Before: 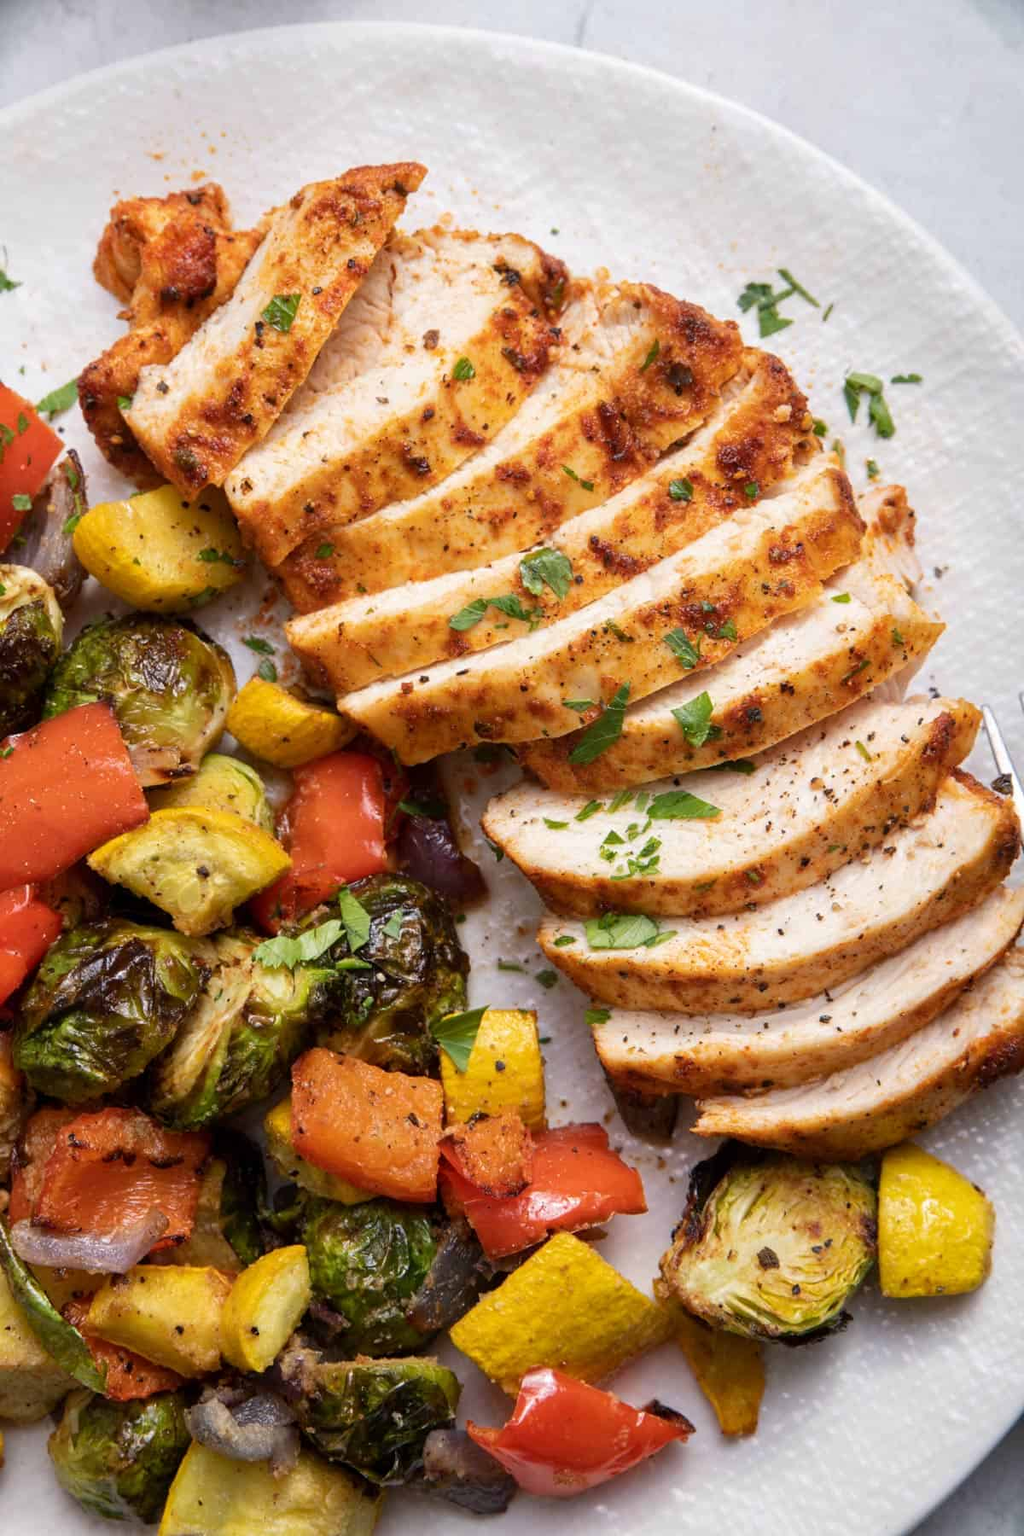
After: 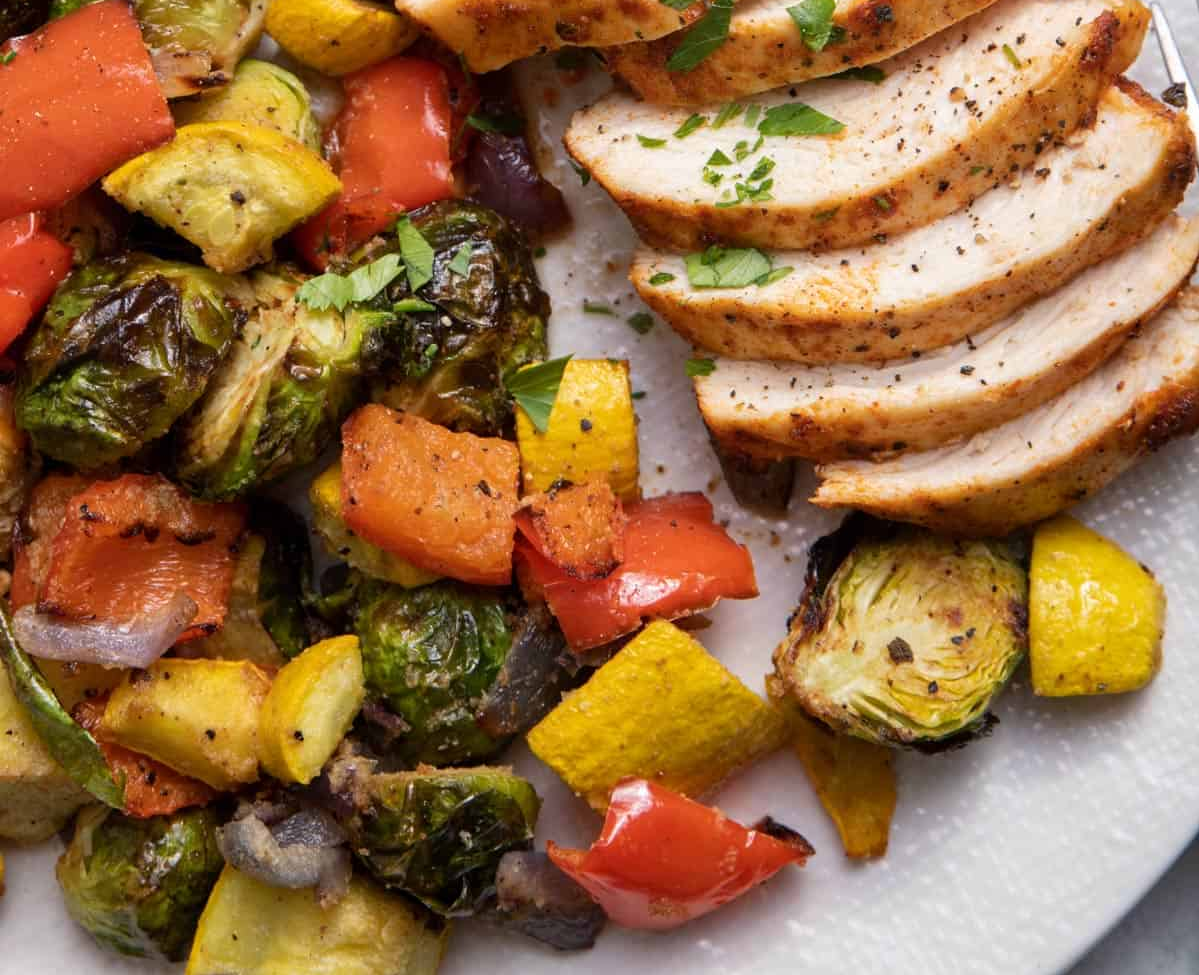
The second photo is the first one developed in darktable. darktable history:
crop and rotate: top 45.825%, right 0.058%
